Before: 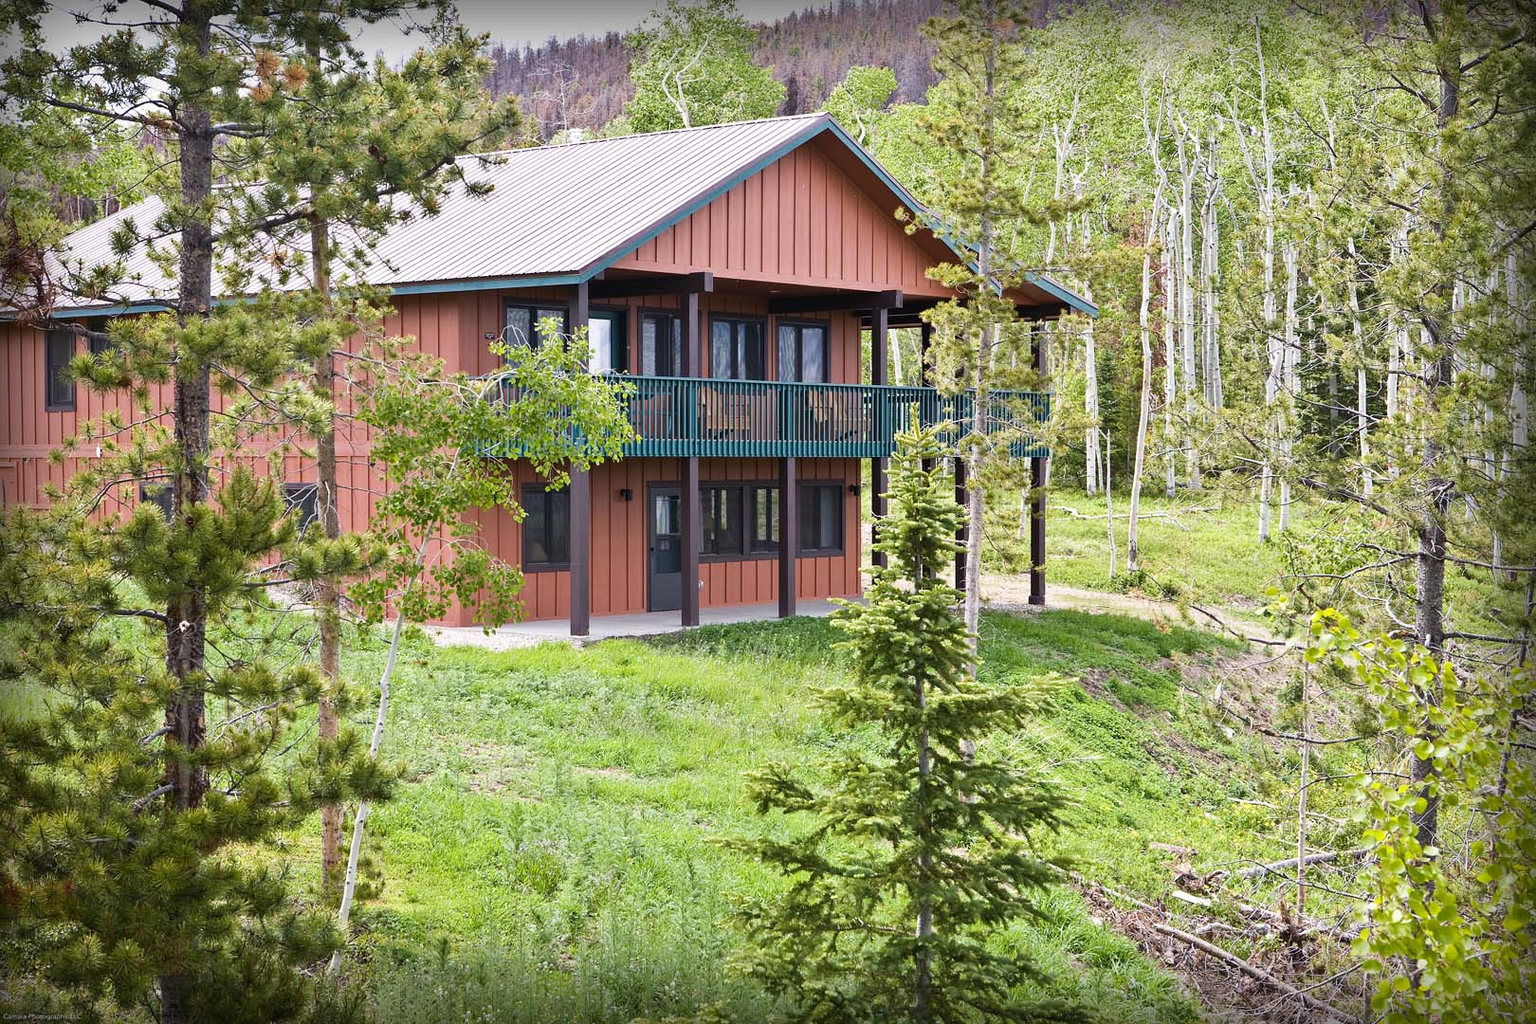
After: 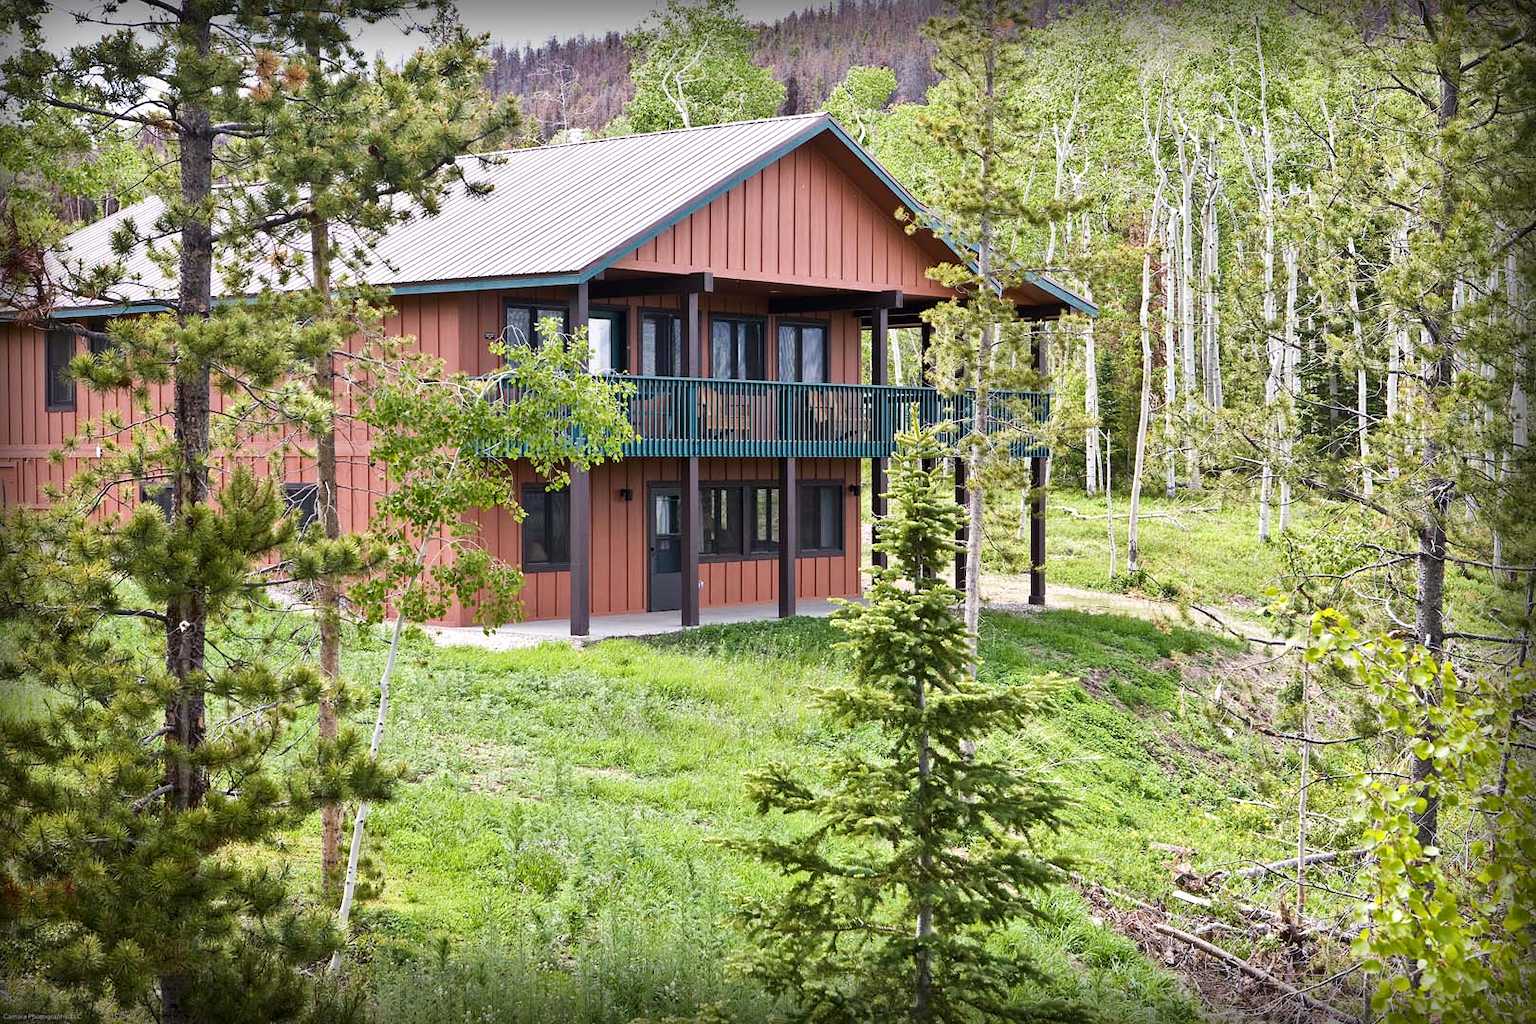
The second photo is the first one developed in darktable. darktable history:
local contrast: mode bilateral grid, contrast 21, coarseness 51, detail 130%, midtone range 0.2
